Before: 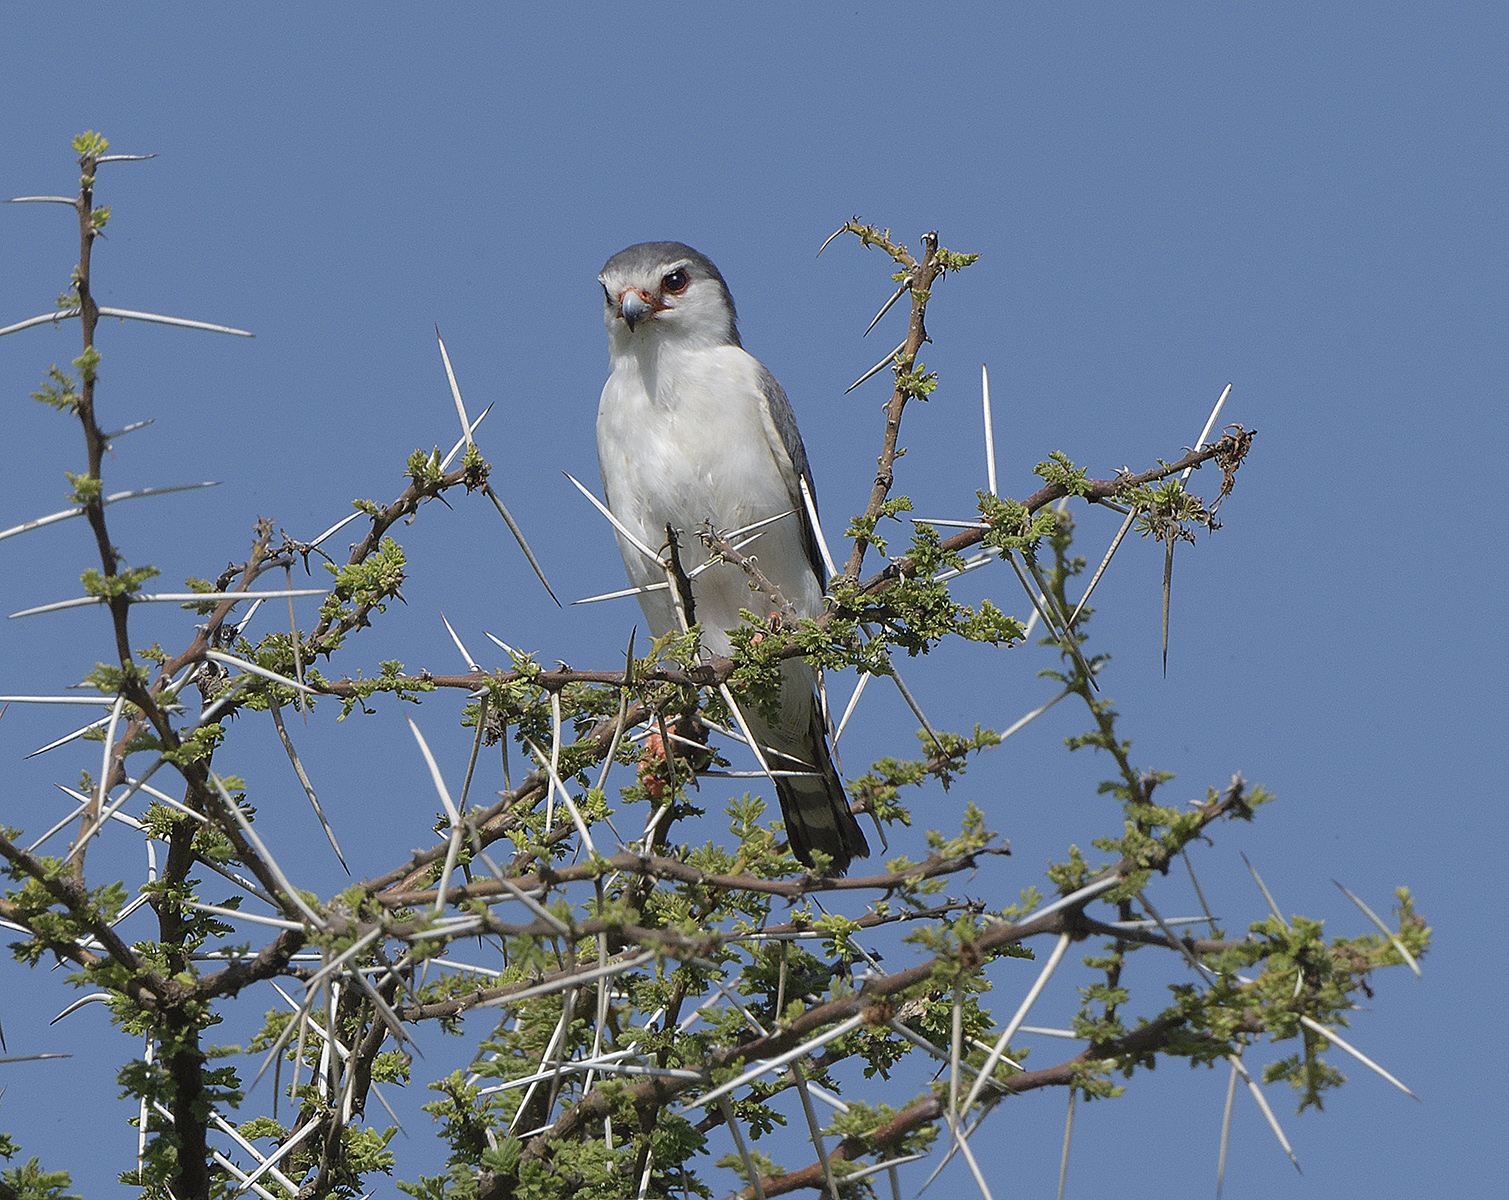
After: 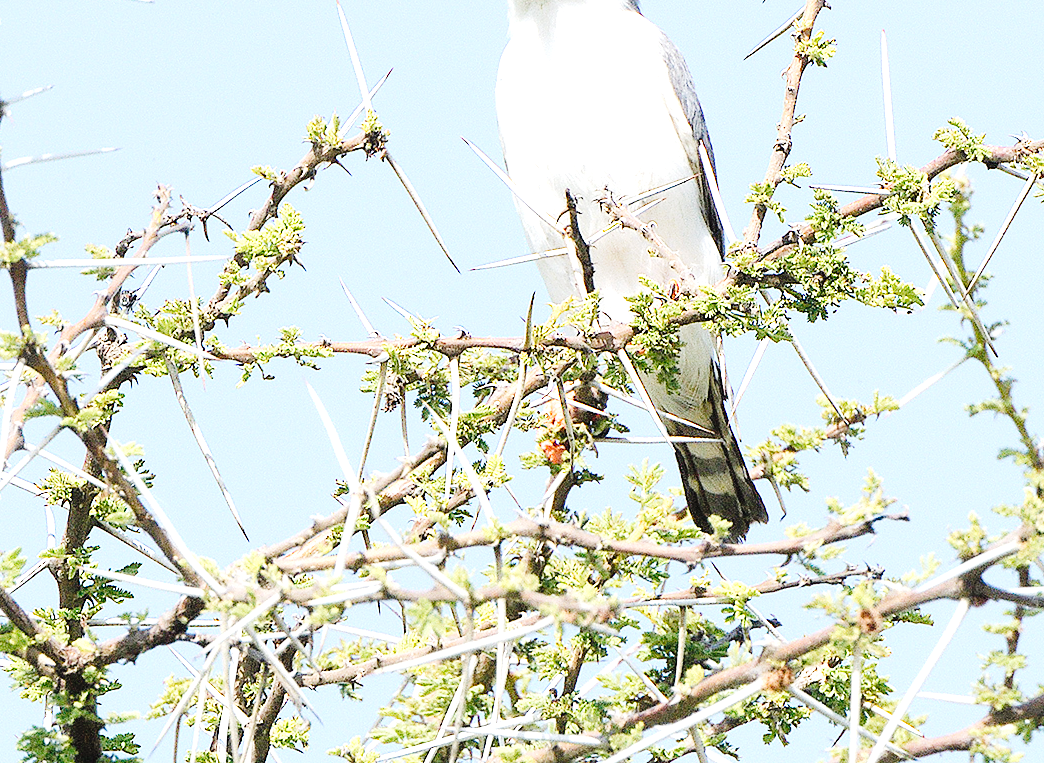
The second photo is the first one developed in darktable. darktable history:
crop: left 6.734%, top 27.881%, right 24.066%, bottom 8.493%
tone equalizer: -8 EV -0.378 EV, -7 EV -0.365 EV, -6 EV -0.363 EV, -5 EV -0.261 EV, -3 EV 0.255 EV, -2 EV 0.337 EV, -1 EV 0.399 EV, +0 EV 0.4 EV
tone curve: curves: ch0 [(0, 0.006) (0.184, 0.117) (0.405, 0.46) (0.456, 0.528) (0.634, 0.728) (0.877, 0.89) (0.984, 0.935)]; ch1 [(0, 0) (0.443, 0.43) (0.492, 0.489) (0.566, 0.579) (0.595, 0.625) (0.608, 0.667) (0.65, 0.729) (1, 1)]; ch2 [(0, 0) (0.33, 0.301) (0.421, 0.443) (0.447, 0.489) (0.495, 0.505) (0.537, 0.583) (0.586, 0.591) (0.663, 0.686) (1, 1)], preserve colors none
exposure: exposure 2.178 EV, compensate highlight preservation false
